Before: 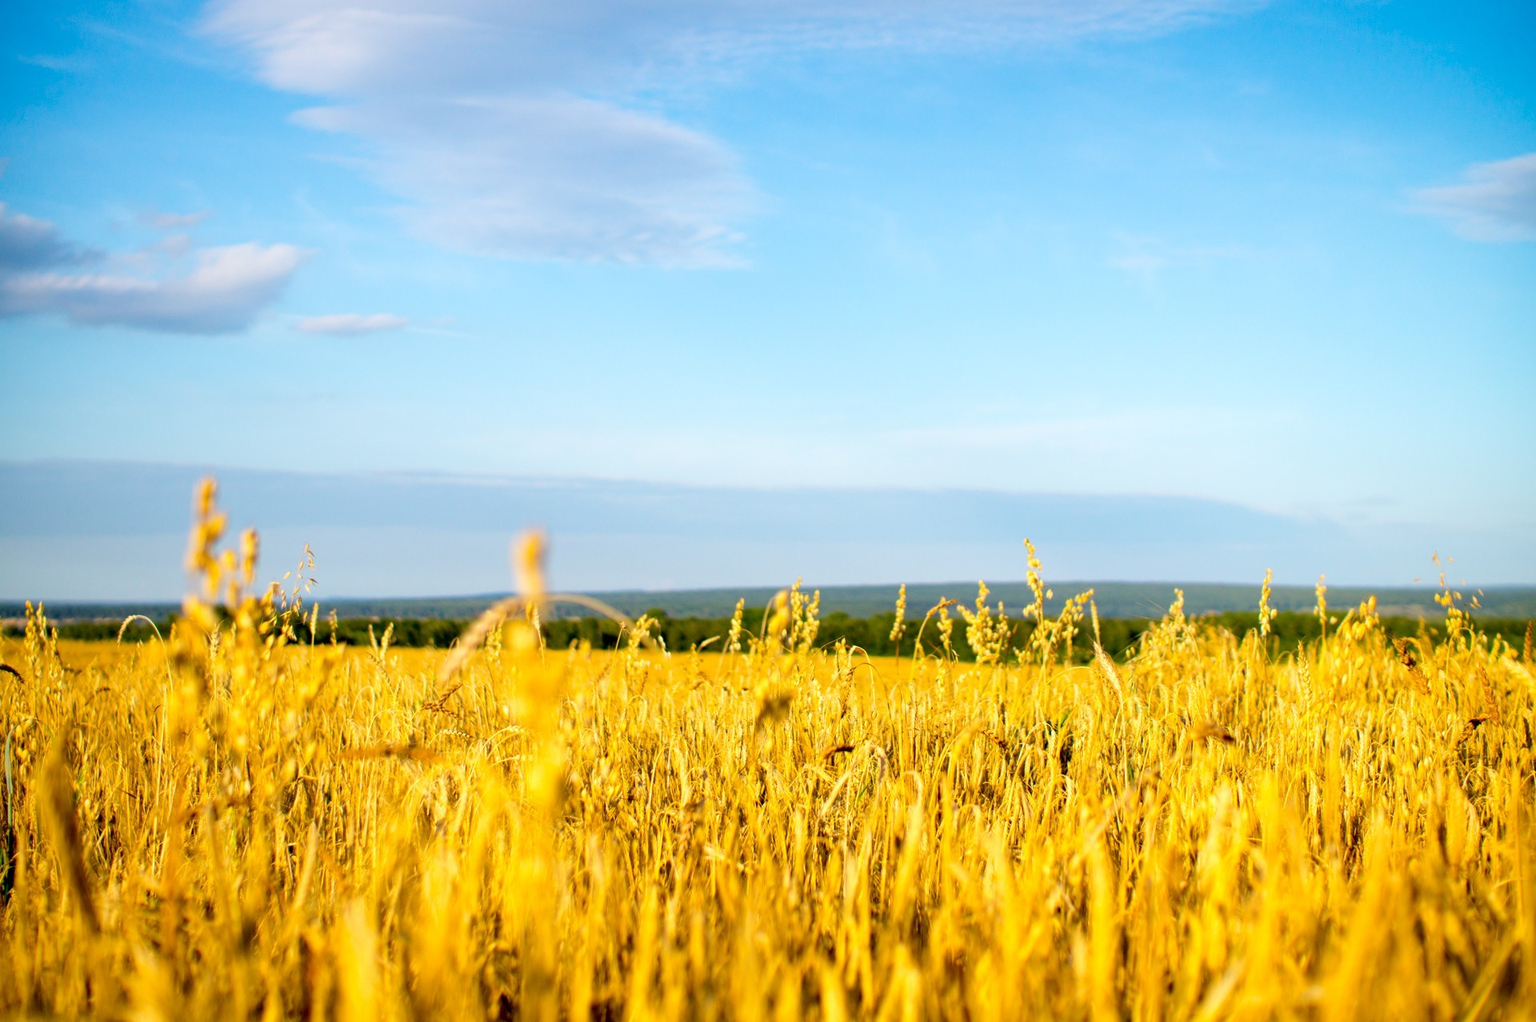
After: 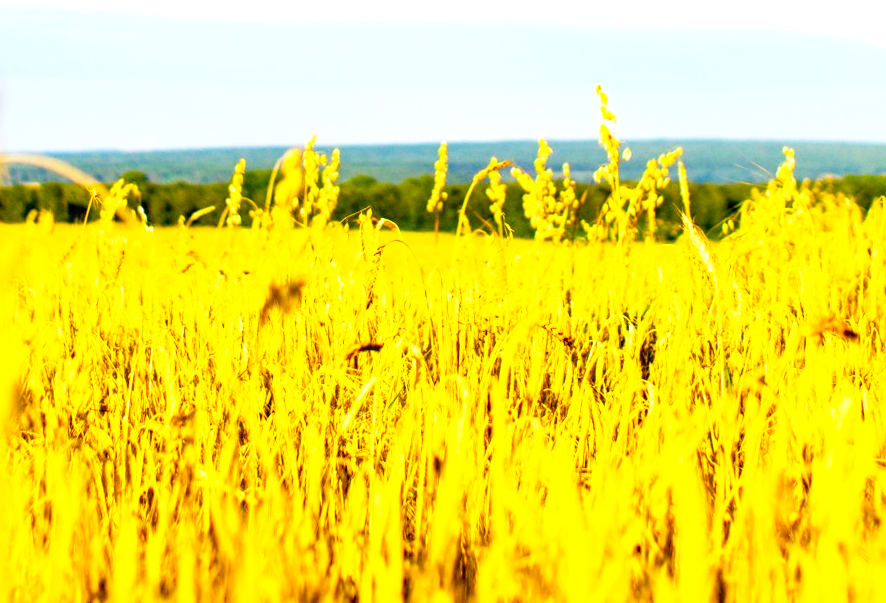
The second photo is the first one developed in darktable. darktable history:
base curve: curves: ch0 [(0, 0) (0.579, 0.807) (1, 1)], exposure shift 0.584, preserve colors none
crop: left 35.719%, top 46.11%, right 18.1%, bottom 6.02%
local contrast: on, module defaults
color balance rgb: perceptual saturation grading › global saturation 36.779%, perceptual saturation grading › shadows 34.663%, perceptual brilliance grading › global brilliance 17.295%
